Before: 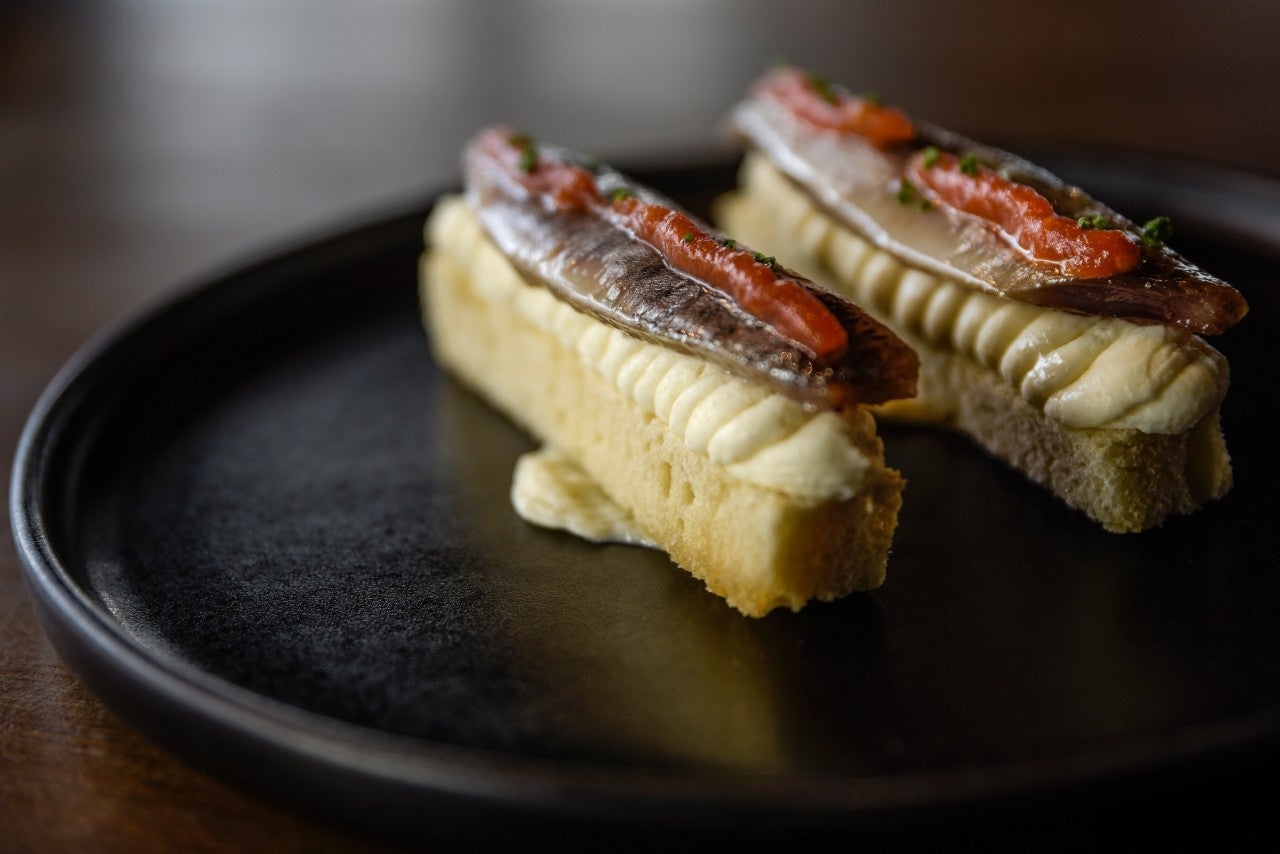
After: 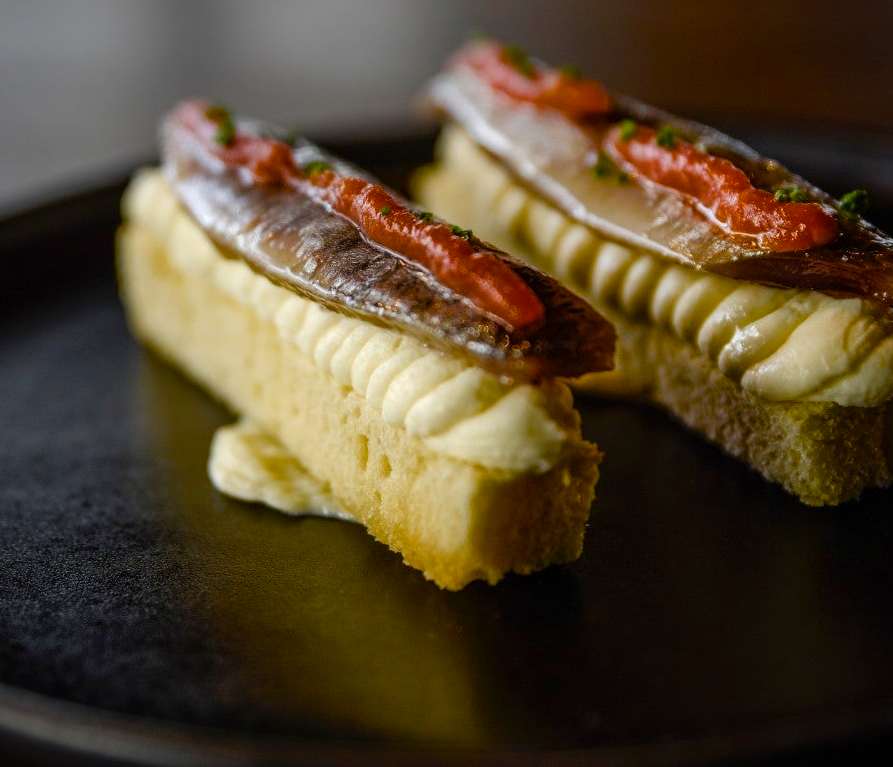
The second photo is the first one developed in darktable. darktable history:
crop and rotate: left 23.672%, top 3.339%, right 6.539%, bottom 6.828%
color balance rgb: linear chroma grading › global chroma 9.15%, perceptual saturation grading › global saturation 20%, perceptual saturation grading › highlights -25.671%, perceptual saturation grading › shadows 49.257%
vignetting: fall-off start 99.97%
